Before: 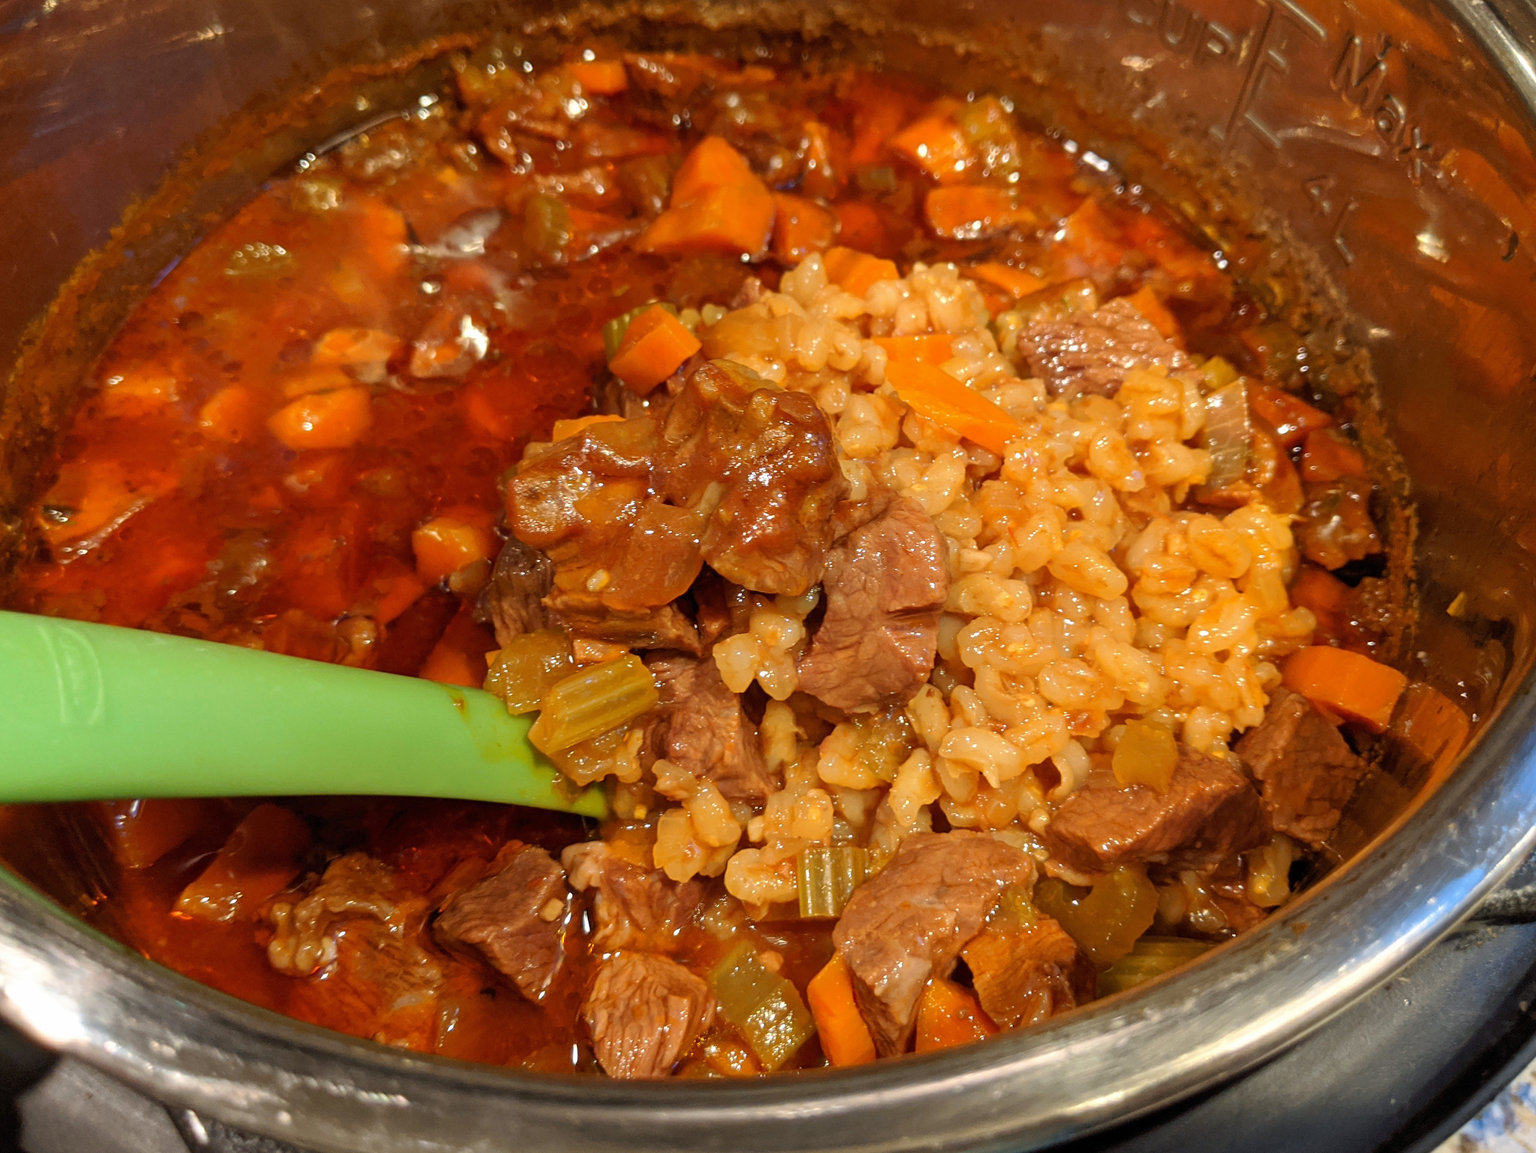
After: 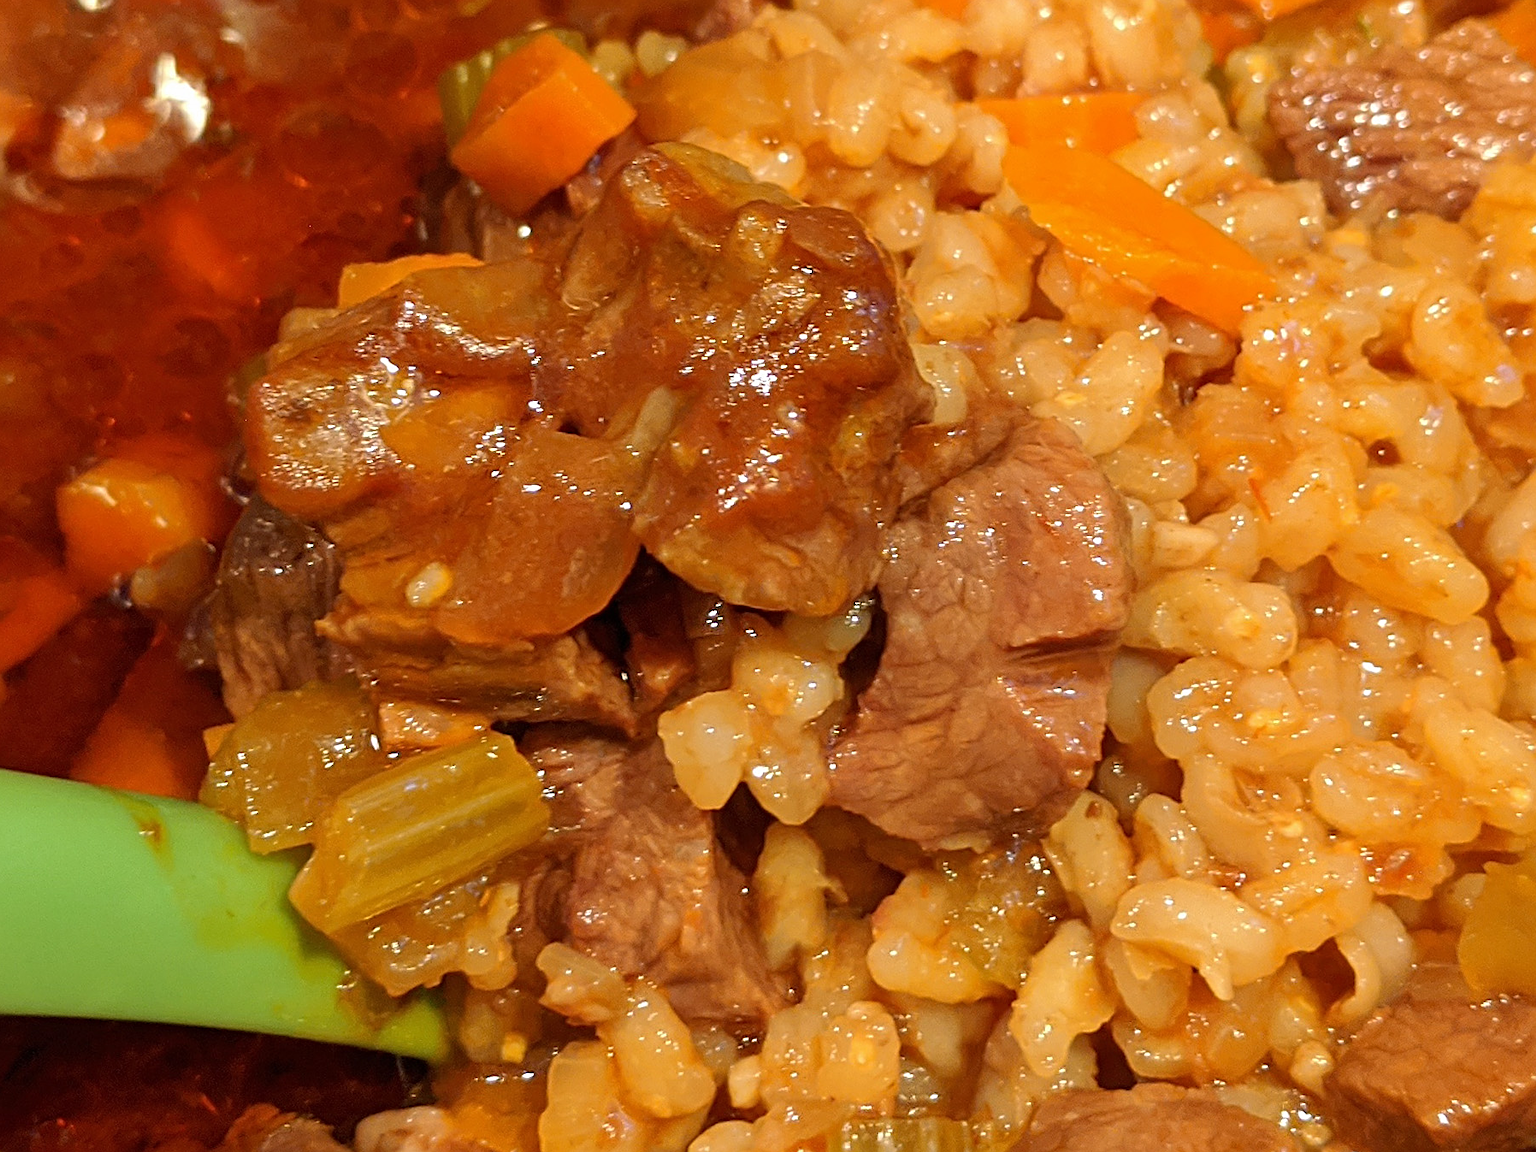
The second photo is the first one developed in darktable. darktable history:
crop: left 25%, top 25%, right 25%, bottom 25%
sharpen: on, module defaults
